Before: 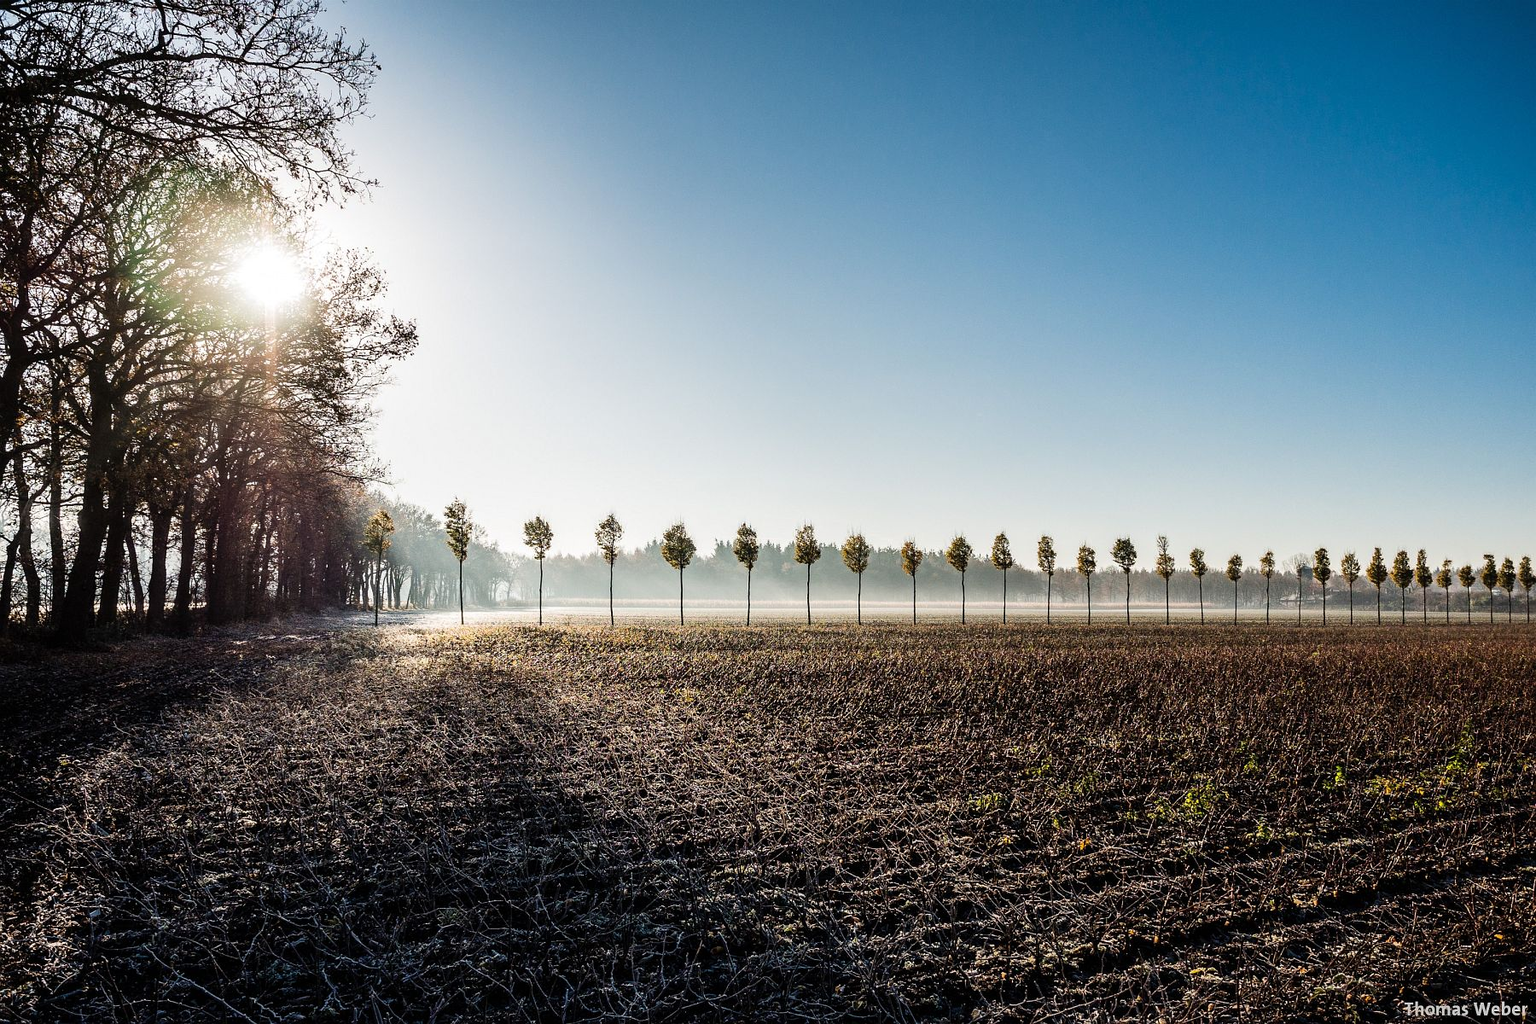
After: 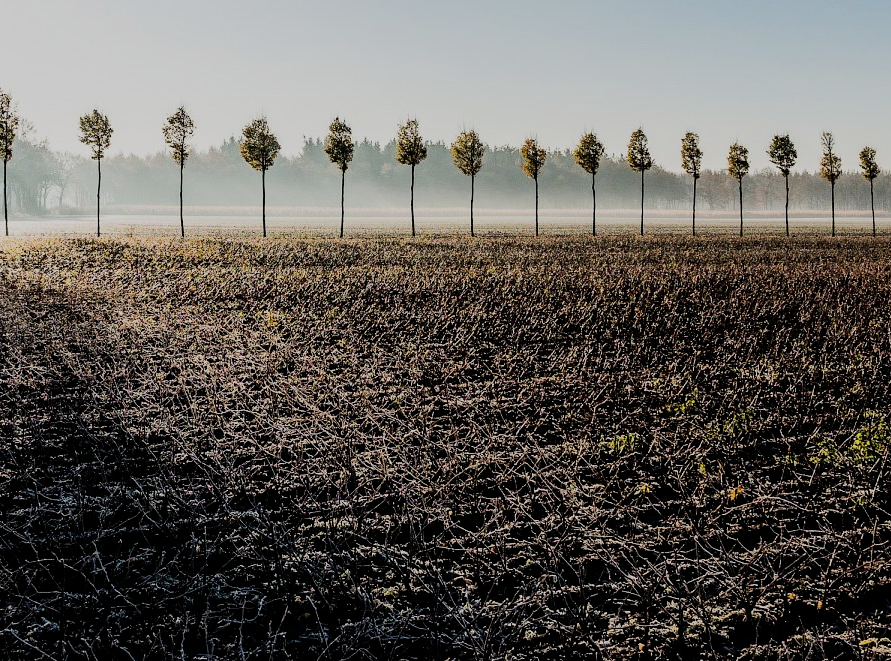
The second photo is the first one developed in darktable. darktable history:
filmic rgb: black relative exposure -7.13 EV, white relative exposure 5.34 EV, threshold 5.96 EV, hardness 3.03, enable highlight reconstruction true
crop: left 29.722%, top 41.39%, right 20.756%, bottom 3.496%
